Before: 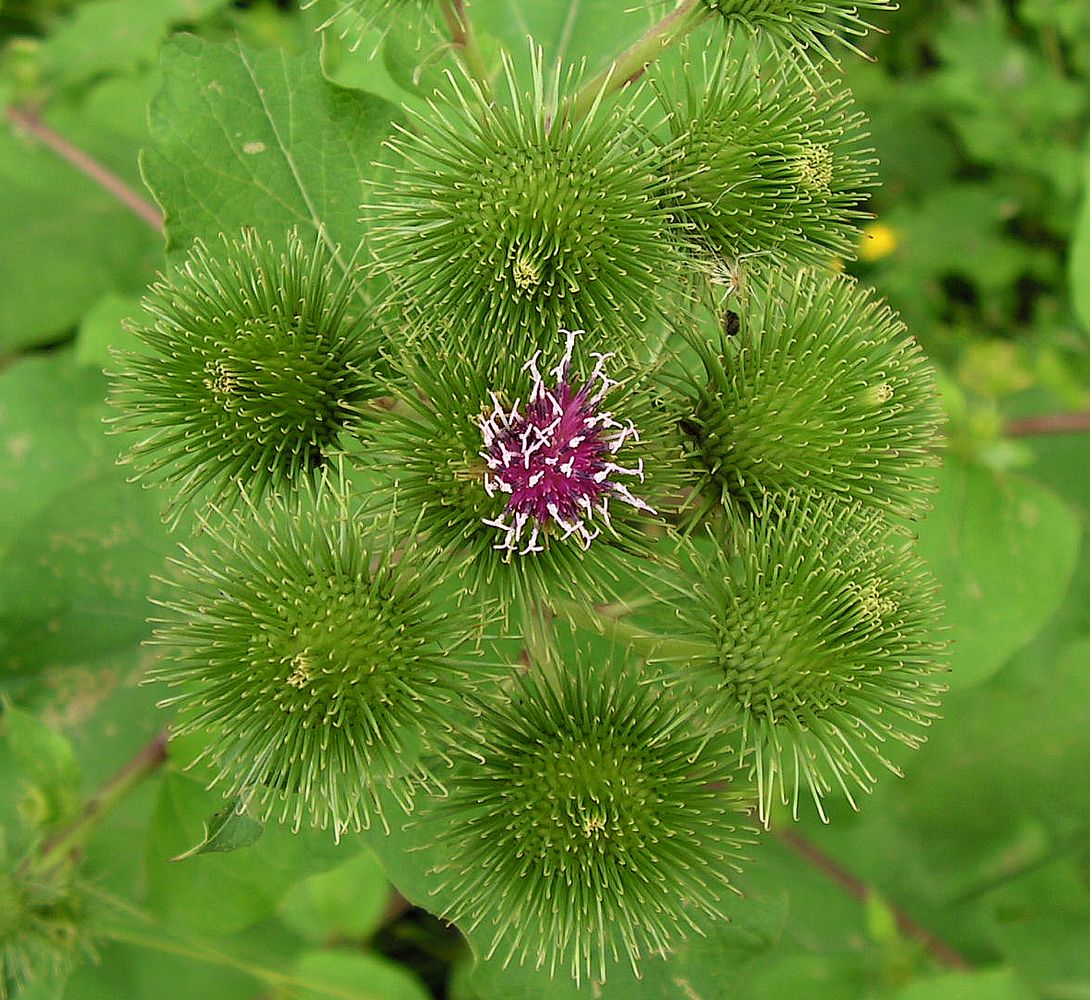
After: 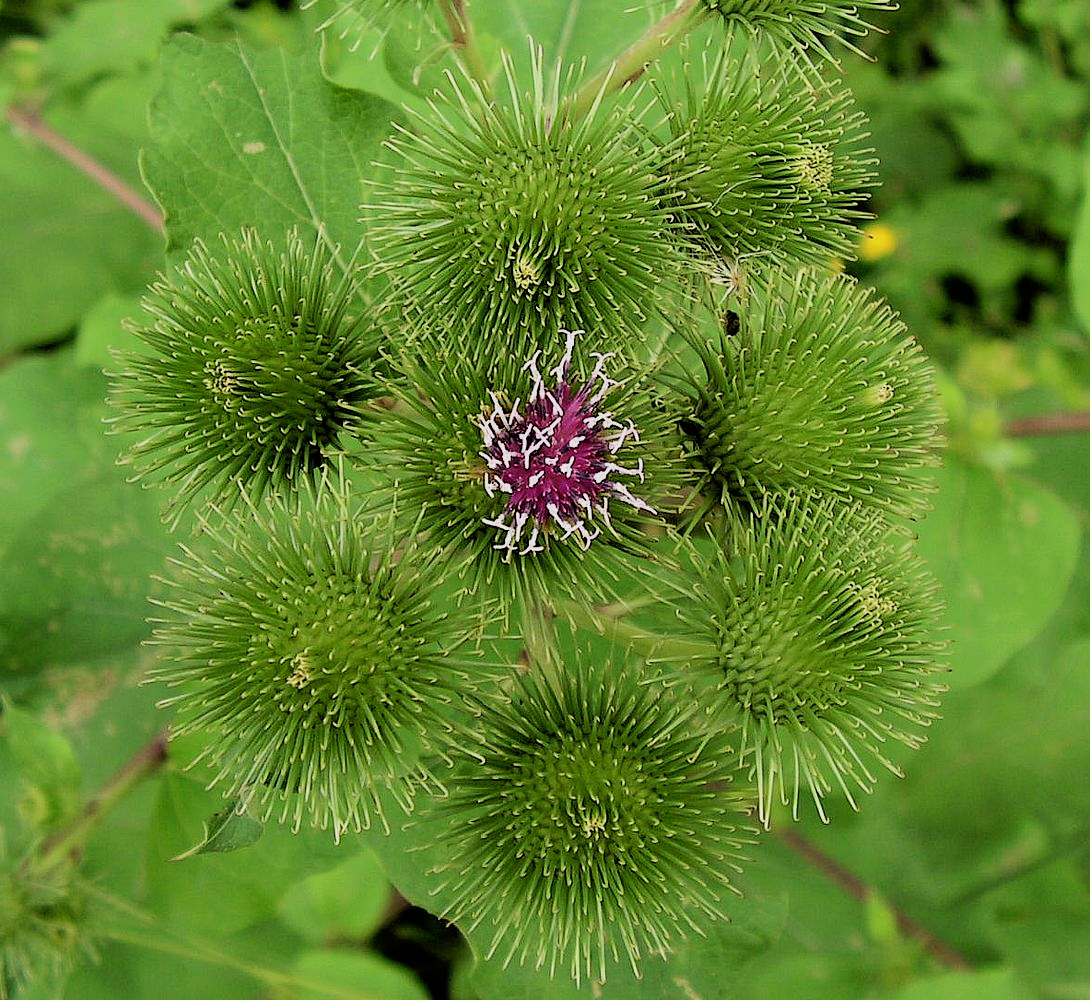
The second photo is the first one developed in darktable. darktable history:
filmic rgb: black relative exposure -5.08 EV, white relative exposure 3.53 EV, hardness 3.19, contrast 1.19, highlights saturation mix -49.41%, iterations of high-quality reconstruction 0
